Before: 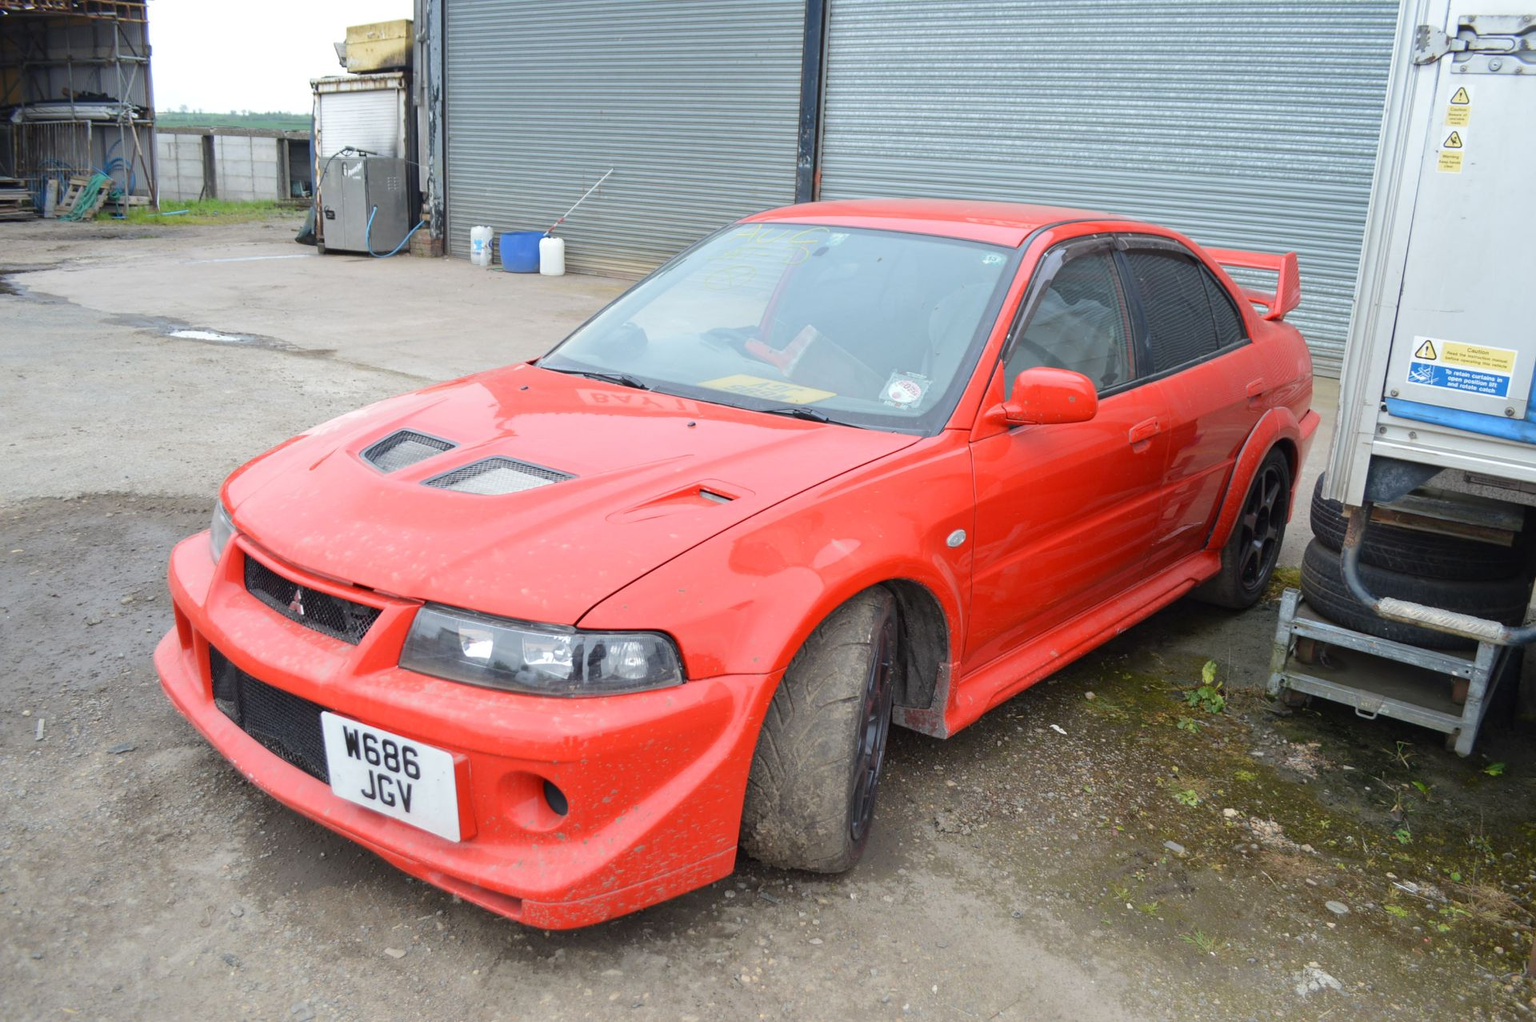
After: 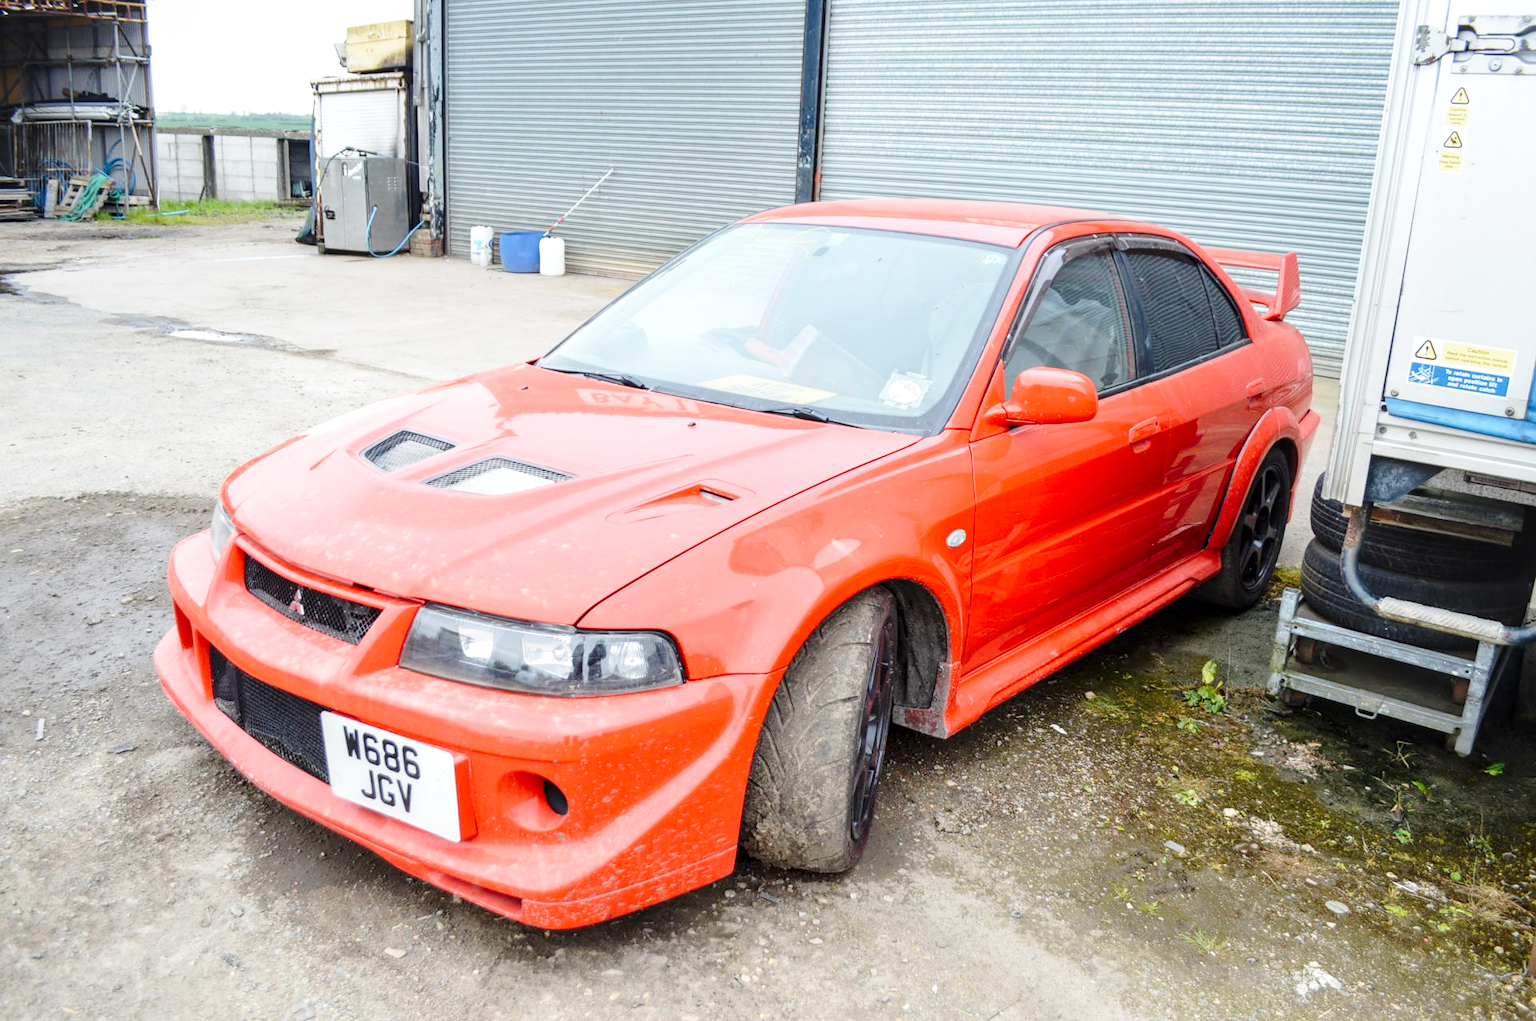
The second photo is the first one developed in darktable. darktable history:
base curve: curves: ch0 [(0, 0) (0.028, 0.03) (0.121, 0.232) (0.46, 0.748) (0.859, 0.968) (1, 1)], preserve colors none
local contrast: detail 130%
